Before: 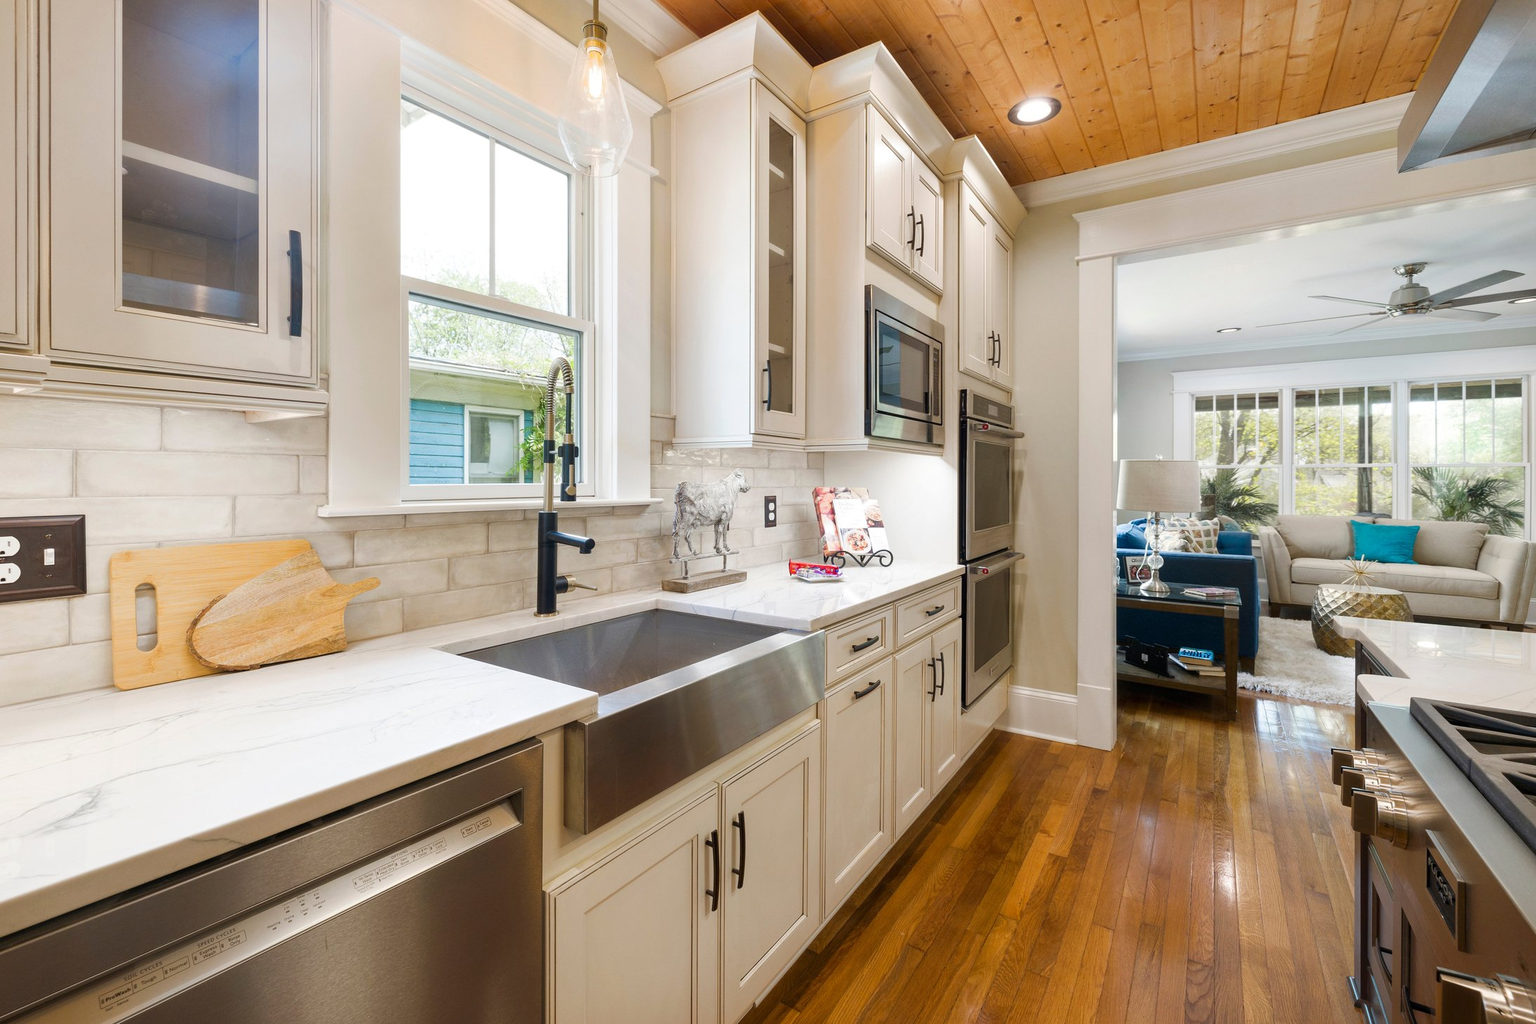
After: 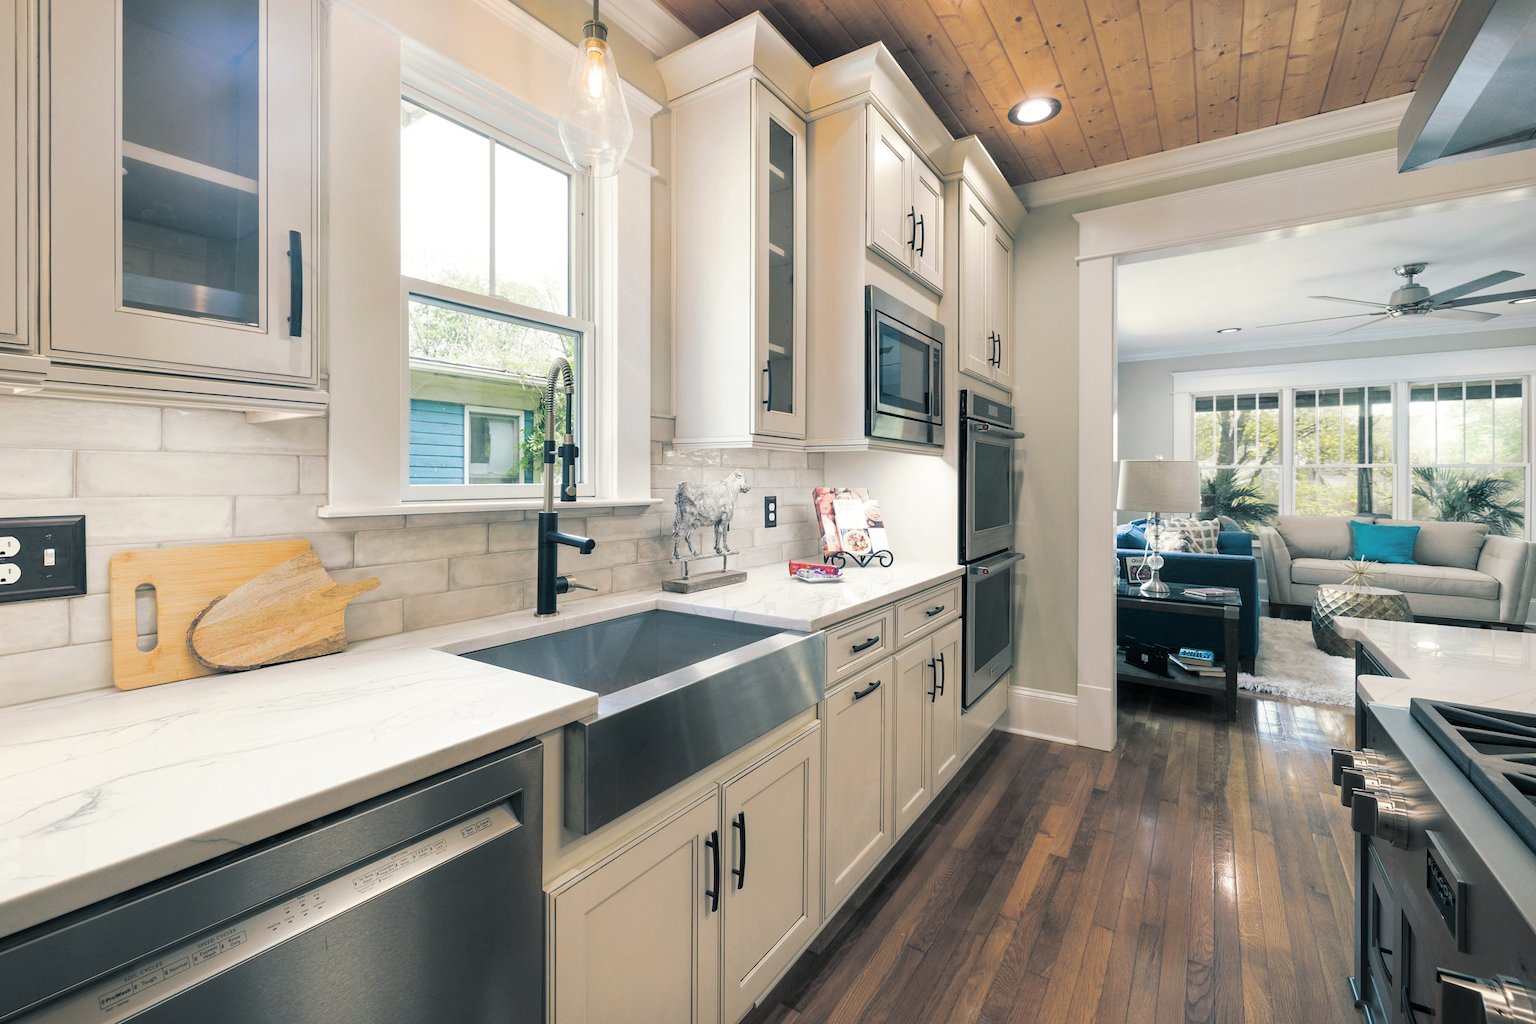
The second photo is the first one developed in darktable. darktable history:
sharpen: radius 2.883, amount 0.868, threshold 47.523
split-toning: shadows › hue 205.2°, shadows › saturation 0.43, highlights › hue 54°, highlights › saturation 0.54
